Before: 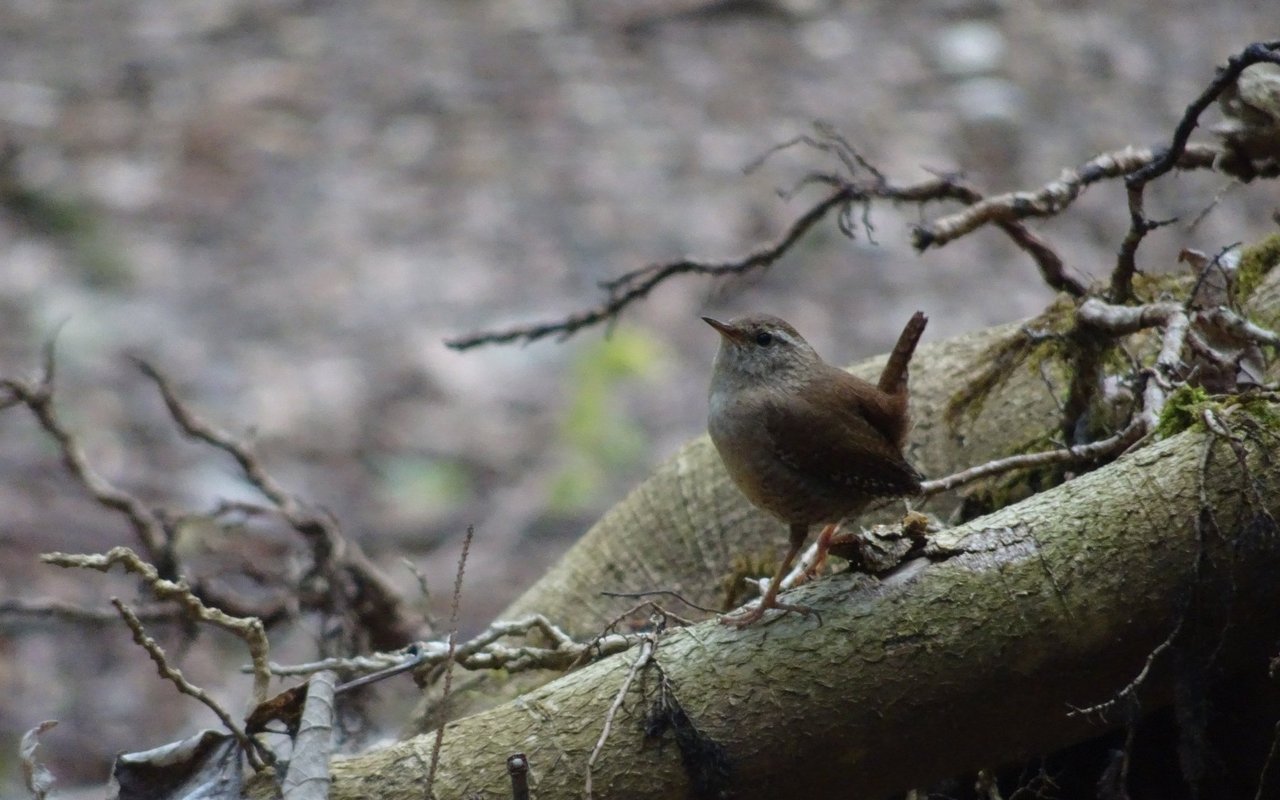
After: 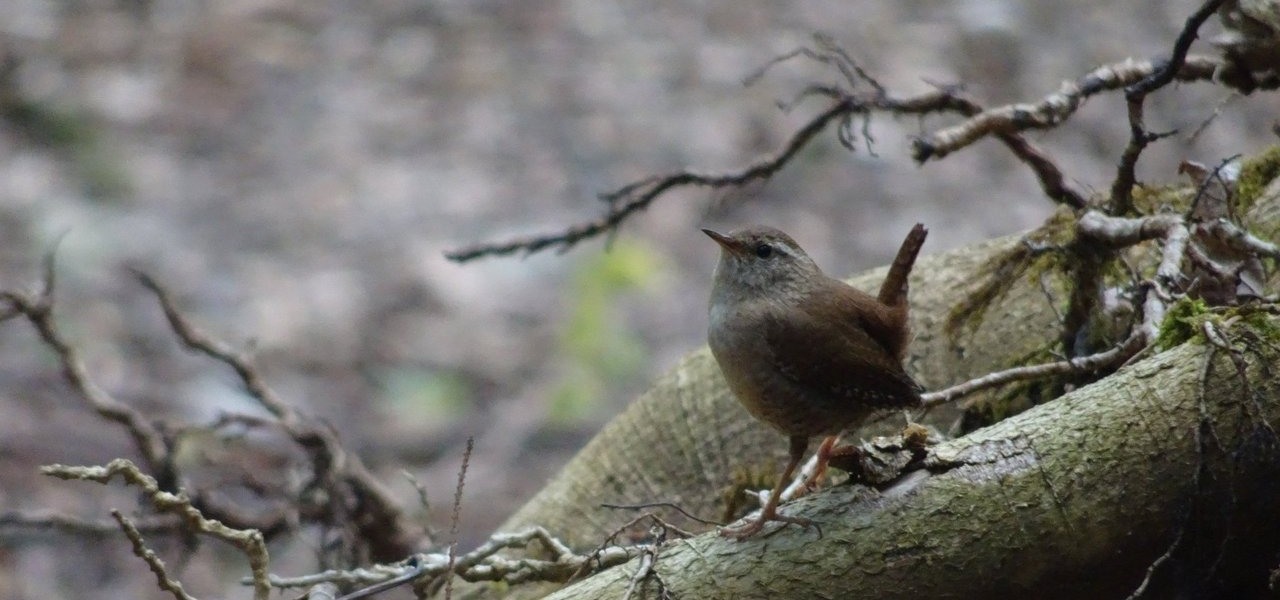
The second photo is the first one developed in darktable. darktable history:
crop: top 11.018%, bottom 13.906%
